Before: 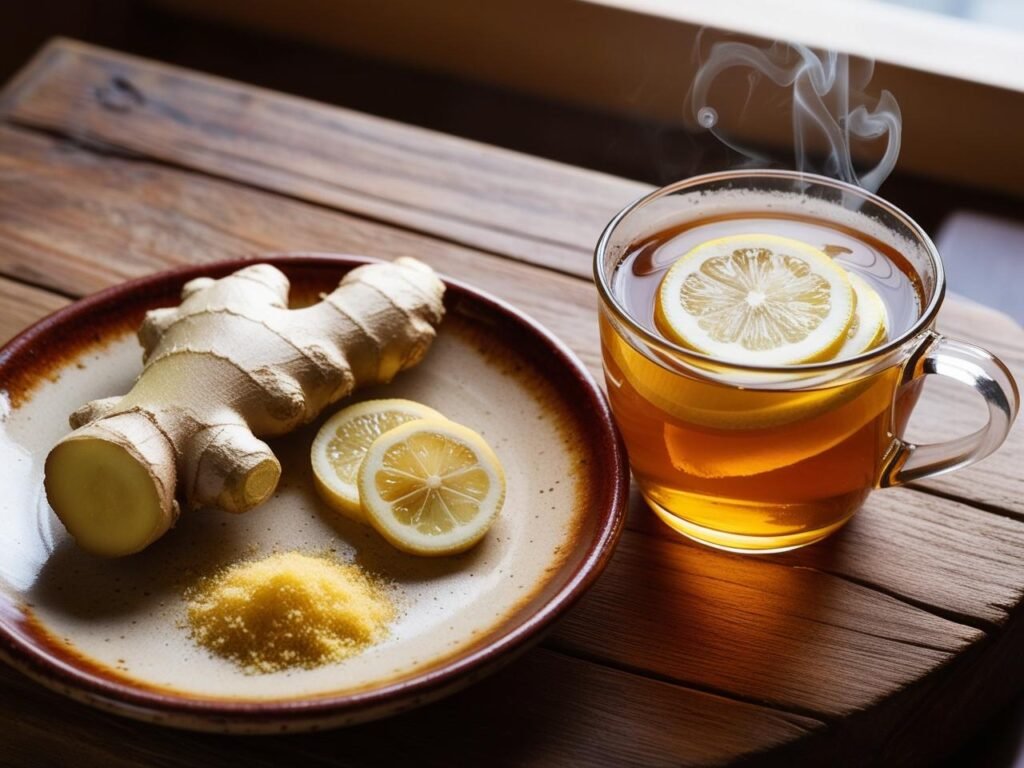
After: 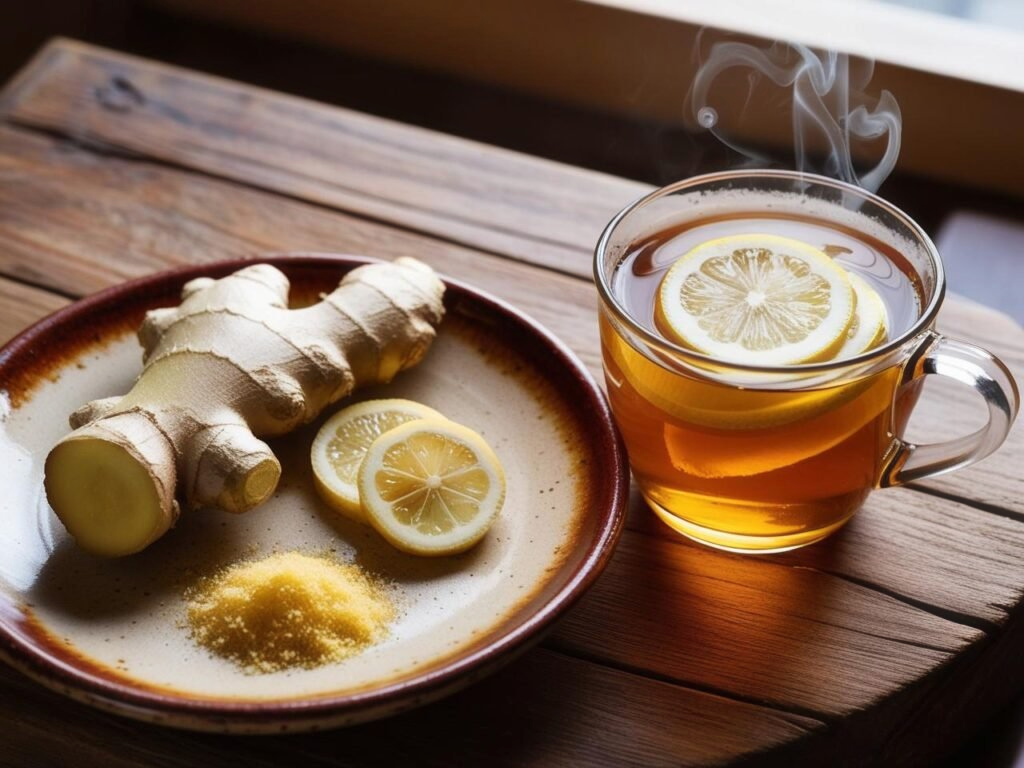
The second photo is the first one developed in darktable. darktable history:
shadows and highlights: shadows 33.63, highlights -47.56, compress 49.96%, soften with gaussian
haze removal: strength -0.041, compatibility mode true, adaptive false
